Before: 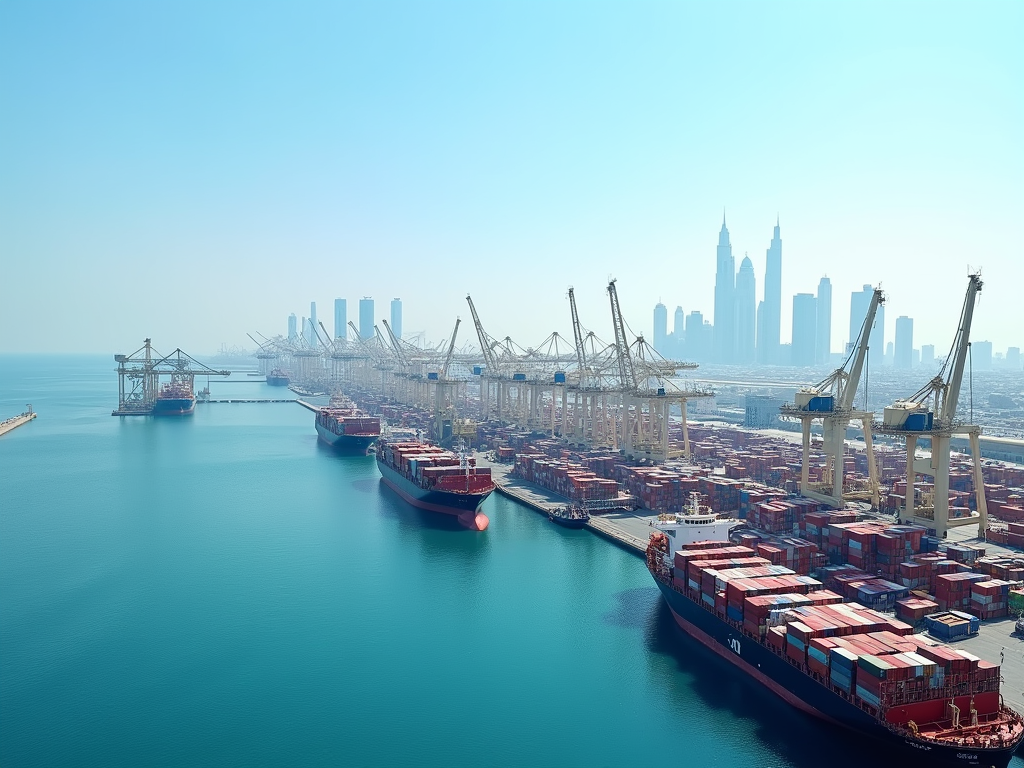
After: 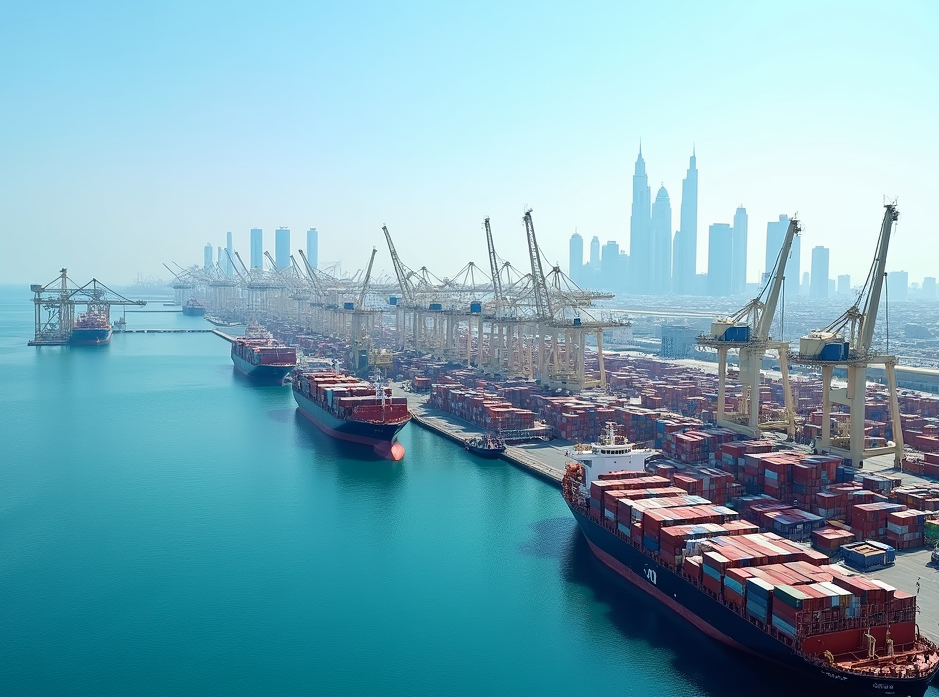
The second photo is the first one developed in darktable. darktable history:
crop and rotate: left 8.262%, top 9.226%
velvia: strength 15%
color zones: curves: ch1 [(0.113, 0.438) (0.75, 0.5)]; ch2 [(0.12, 0.526) (0.75, 0.5)]
